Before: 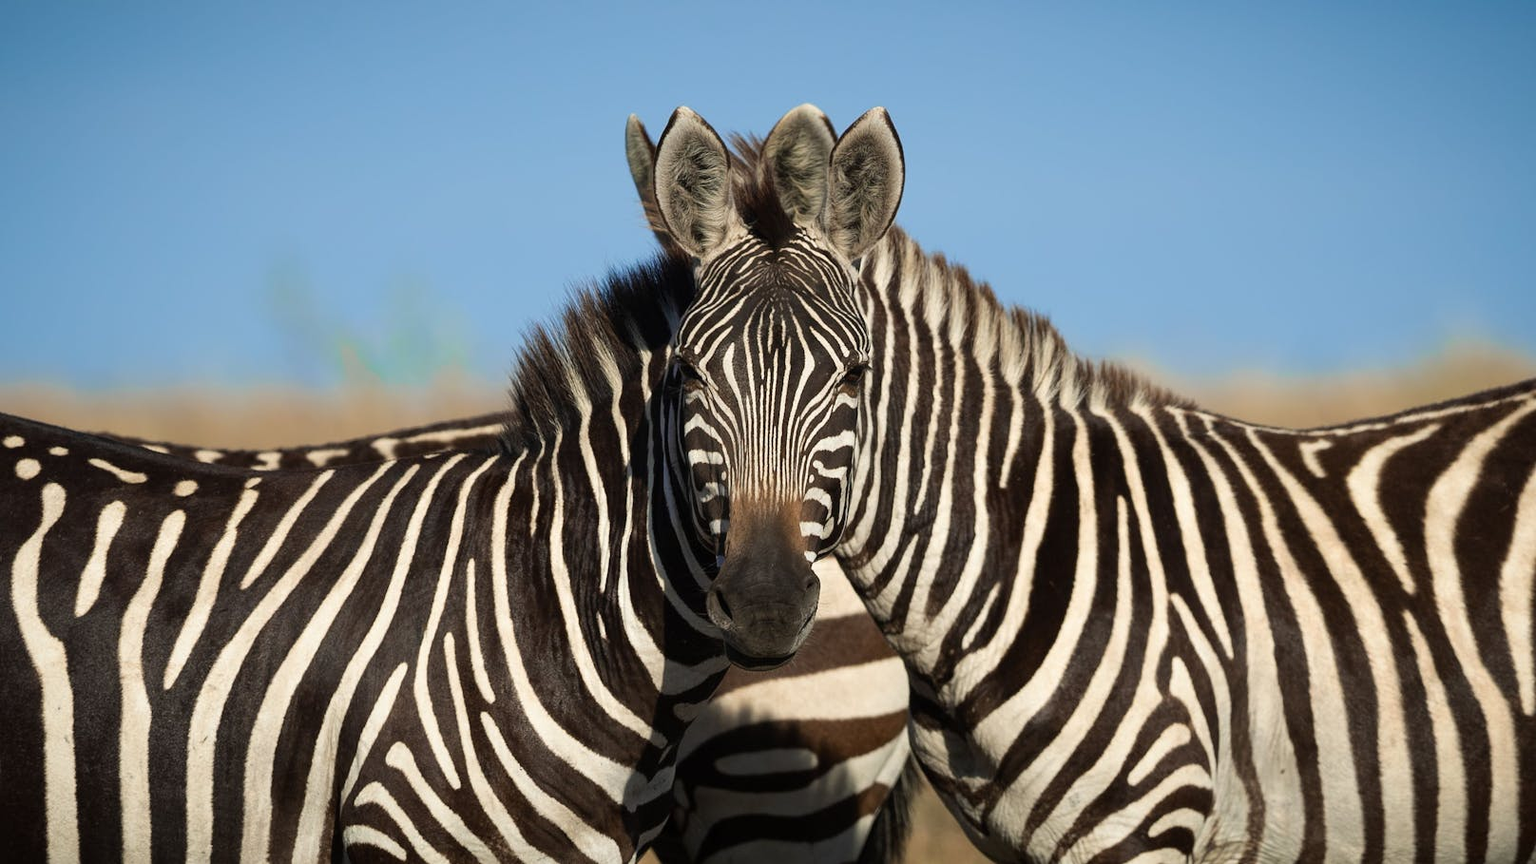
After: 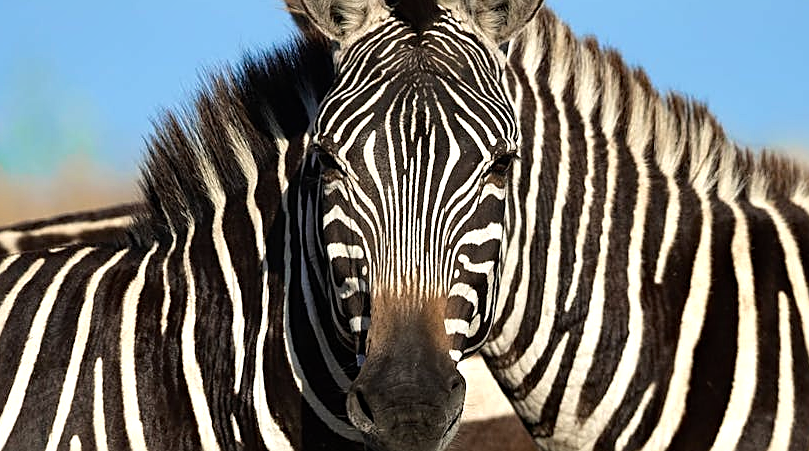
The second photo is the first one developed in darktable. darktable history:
crop: left 24.615%, top 25.304%, right 25.311%, bottom 25.015%
shadows and highlights: shadows 31.47, highlights -32.26, soften with gaussian
haze removal: compatibility mode true, adaptive false
sharpen: on, module defaults
tone equalizer: -8 EV -0.42 EV, -7 EV -0.361 EV, -6 EV -0.356 EV, -5 EV -0.241 EV, -3 EV 0.225 EV, -2 EV 0.315 EV, -1 EV 0.381 EV, +0 EV 0.407 EV
